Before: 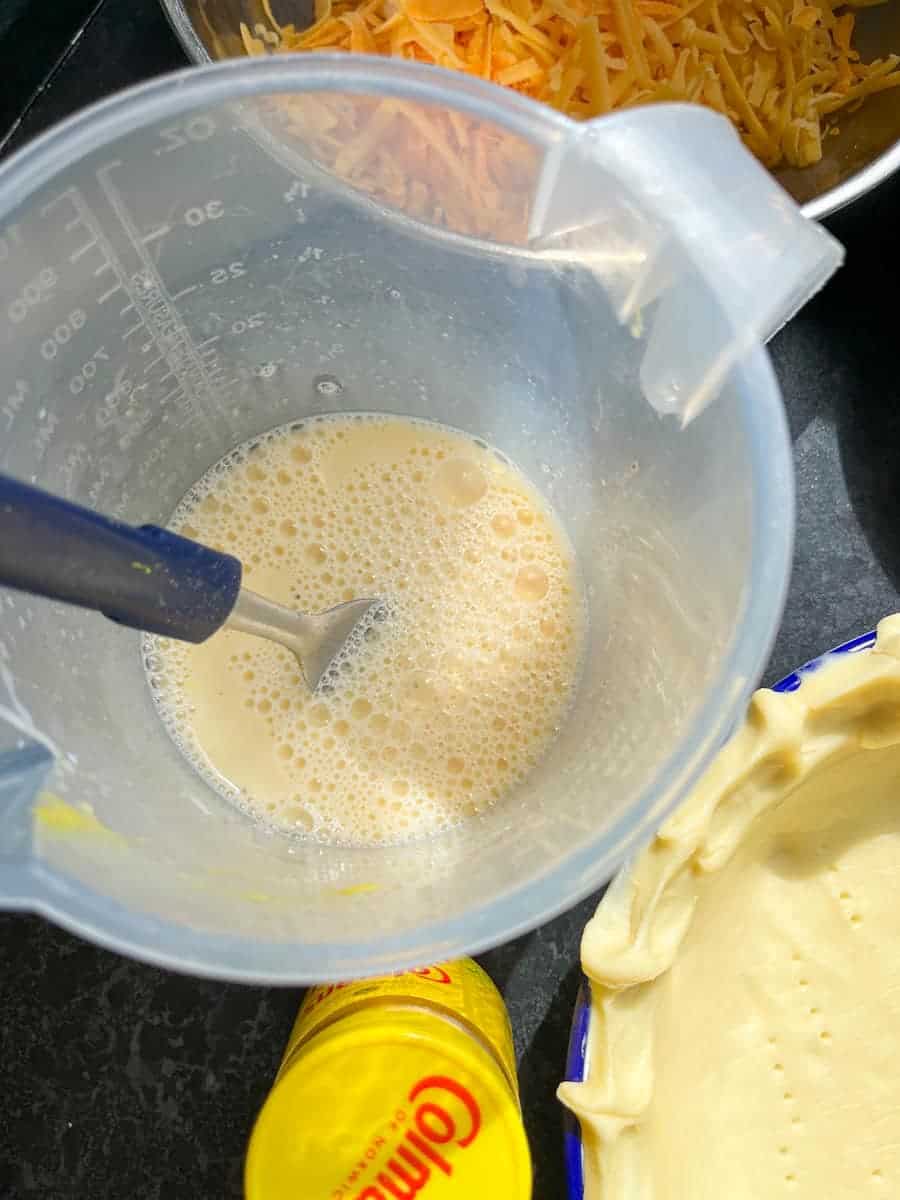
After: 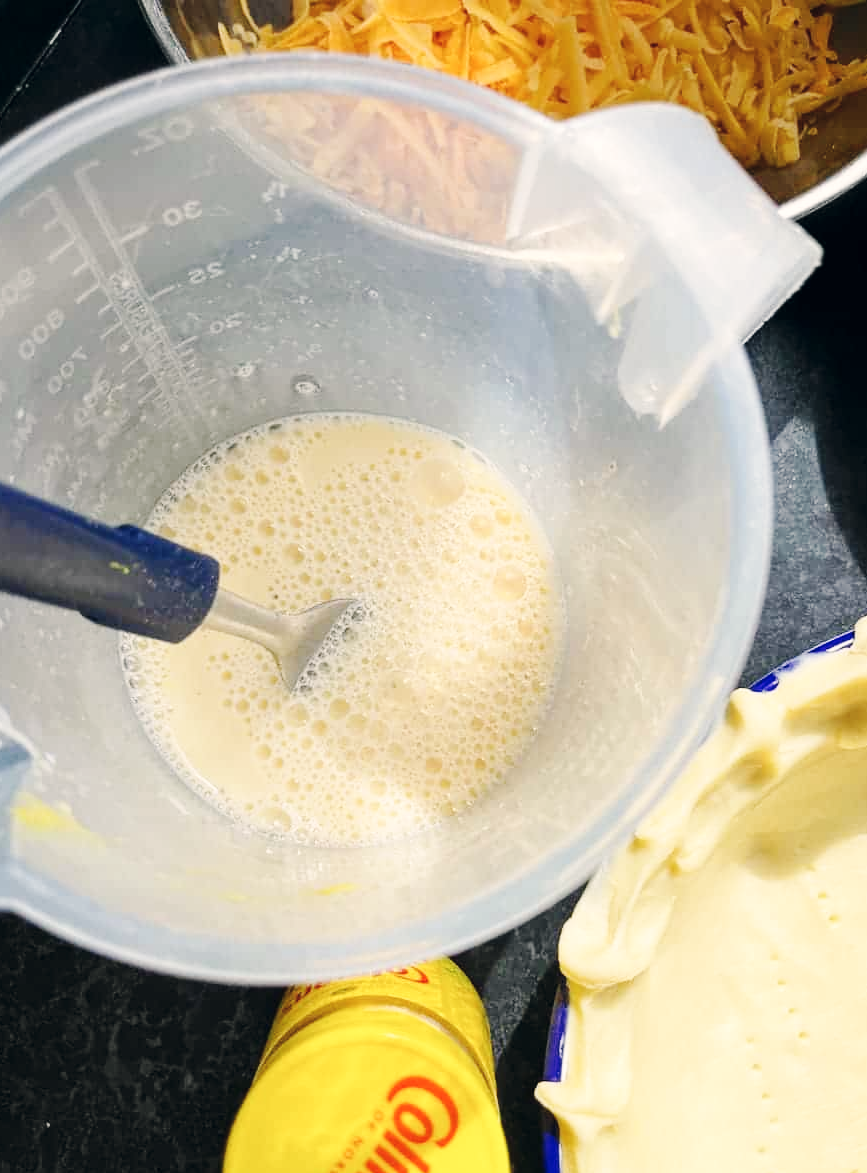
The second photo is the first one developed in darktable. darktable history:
crop and rotate: left 2.536%, right 1.107%, bottom 2.246%
color correction: highlights a* 2.75, highlights b* 5, shadows a* -2.04, shadows b* -4.84, saturation 0.8
base curve: curves: ch0 [(0, 0) (0.032, 0.025) (0.121, 0.166) (0.206, 0.329) (0.605, 0.79) (1, 1)], preserve colors none
exposure: compensate highlight preservation false
